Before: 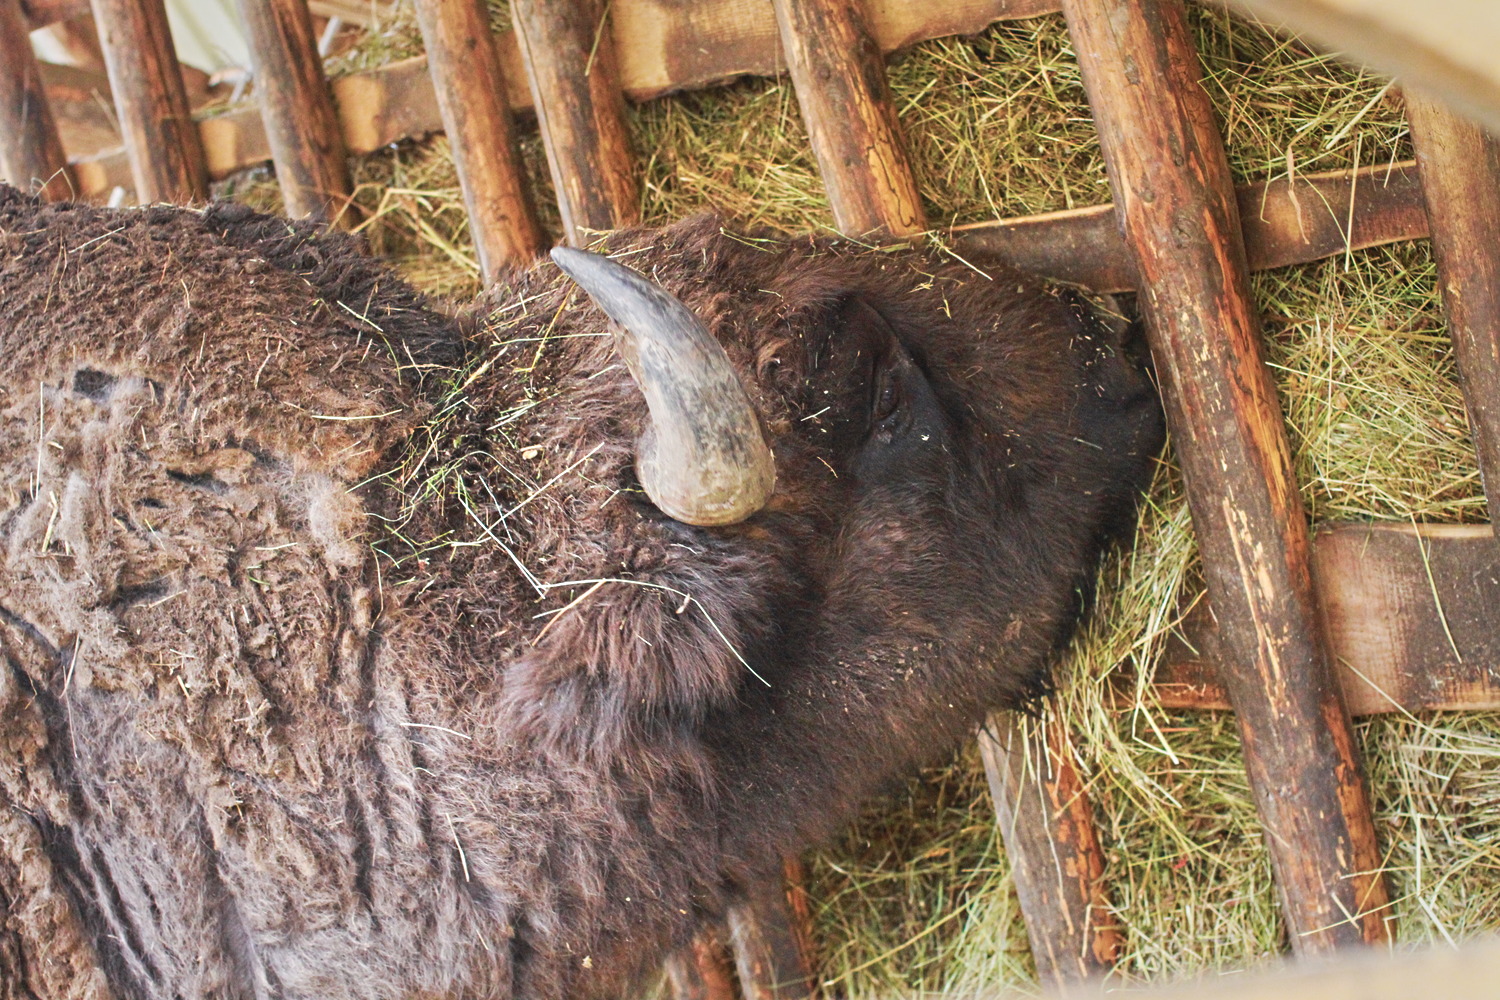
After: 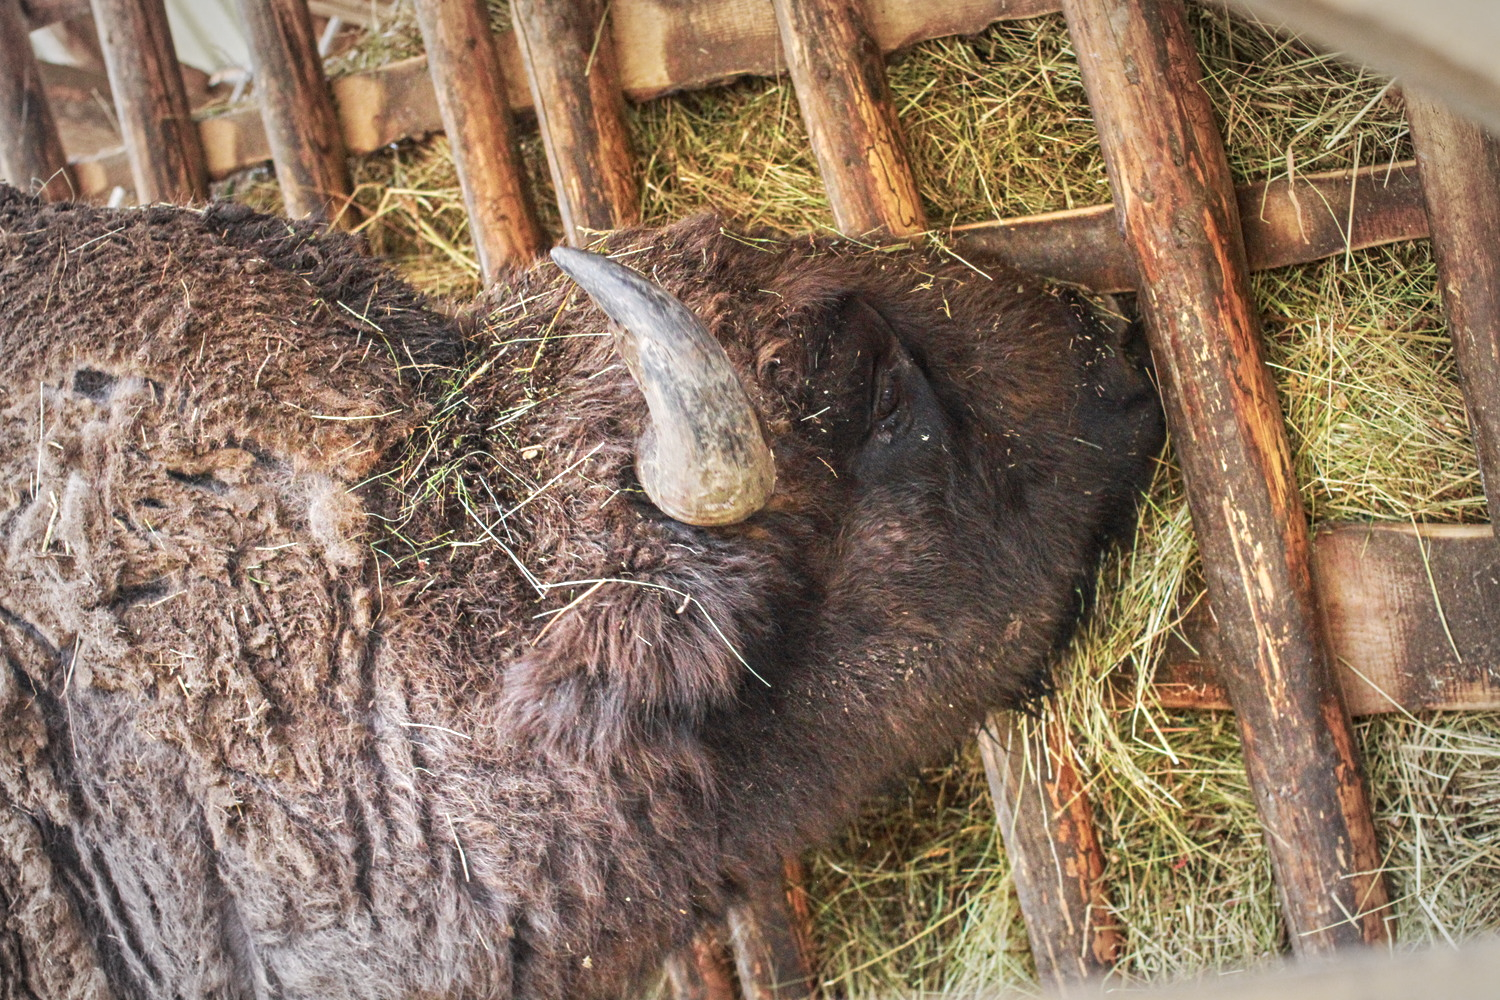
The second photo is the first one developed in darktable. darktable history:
local contrast: on, module defaults
vignetting: fall-off start 81.34%, fall-off radius 61.59%, brightness -0.266, automatic ratio true, width/height ratio 1.41
